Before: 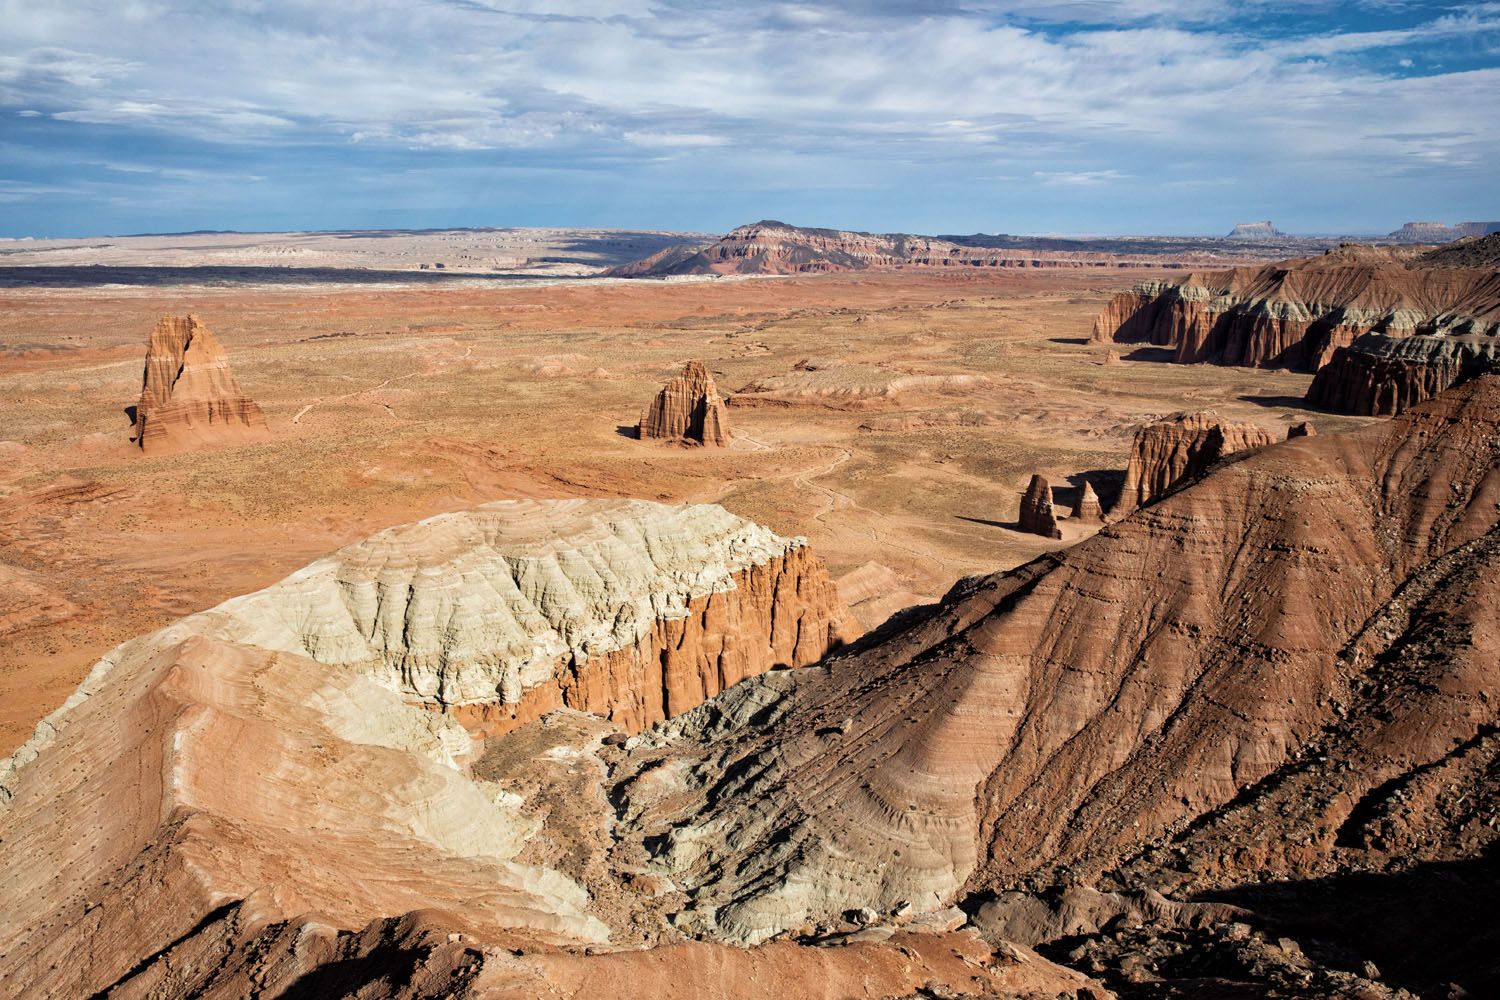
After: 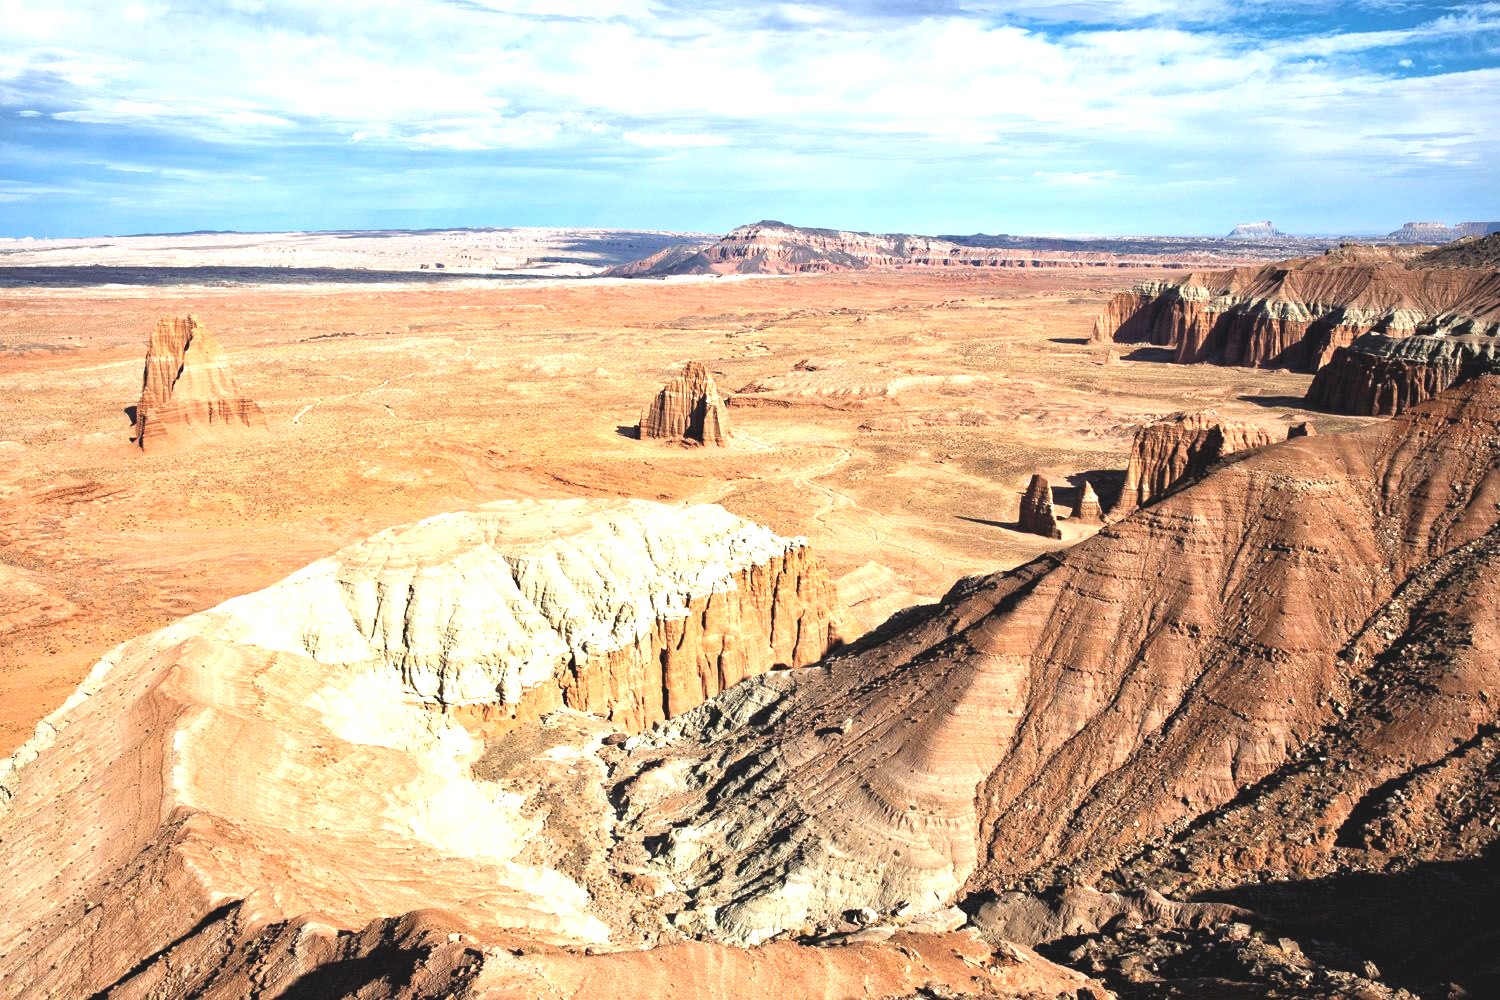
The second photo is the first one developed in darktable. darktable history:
exposure: black level correction -0.005, exposure 1.004 EV, compensate highlight preservation false
